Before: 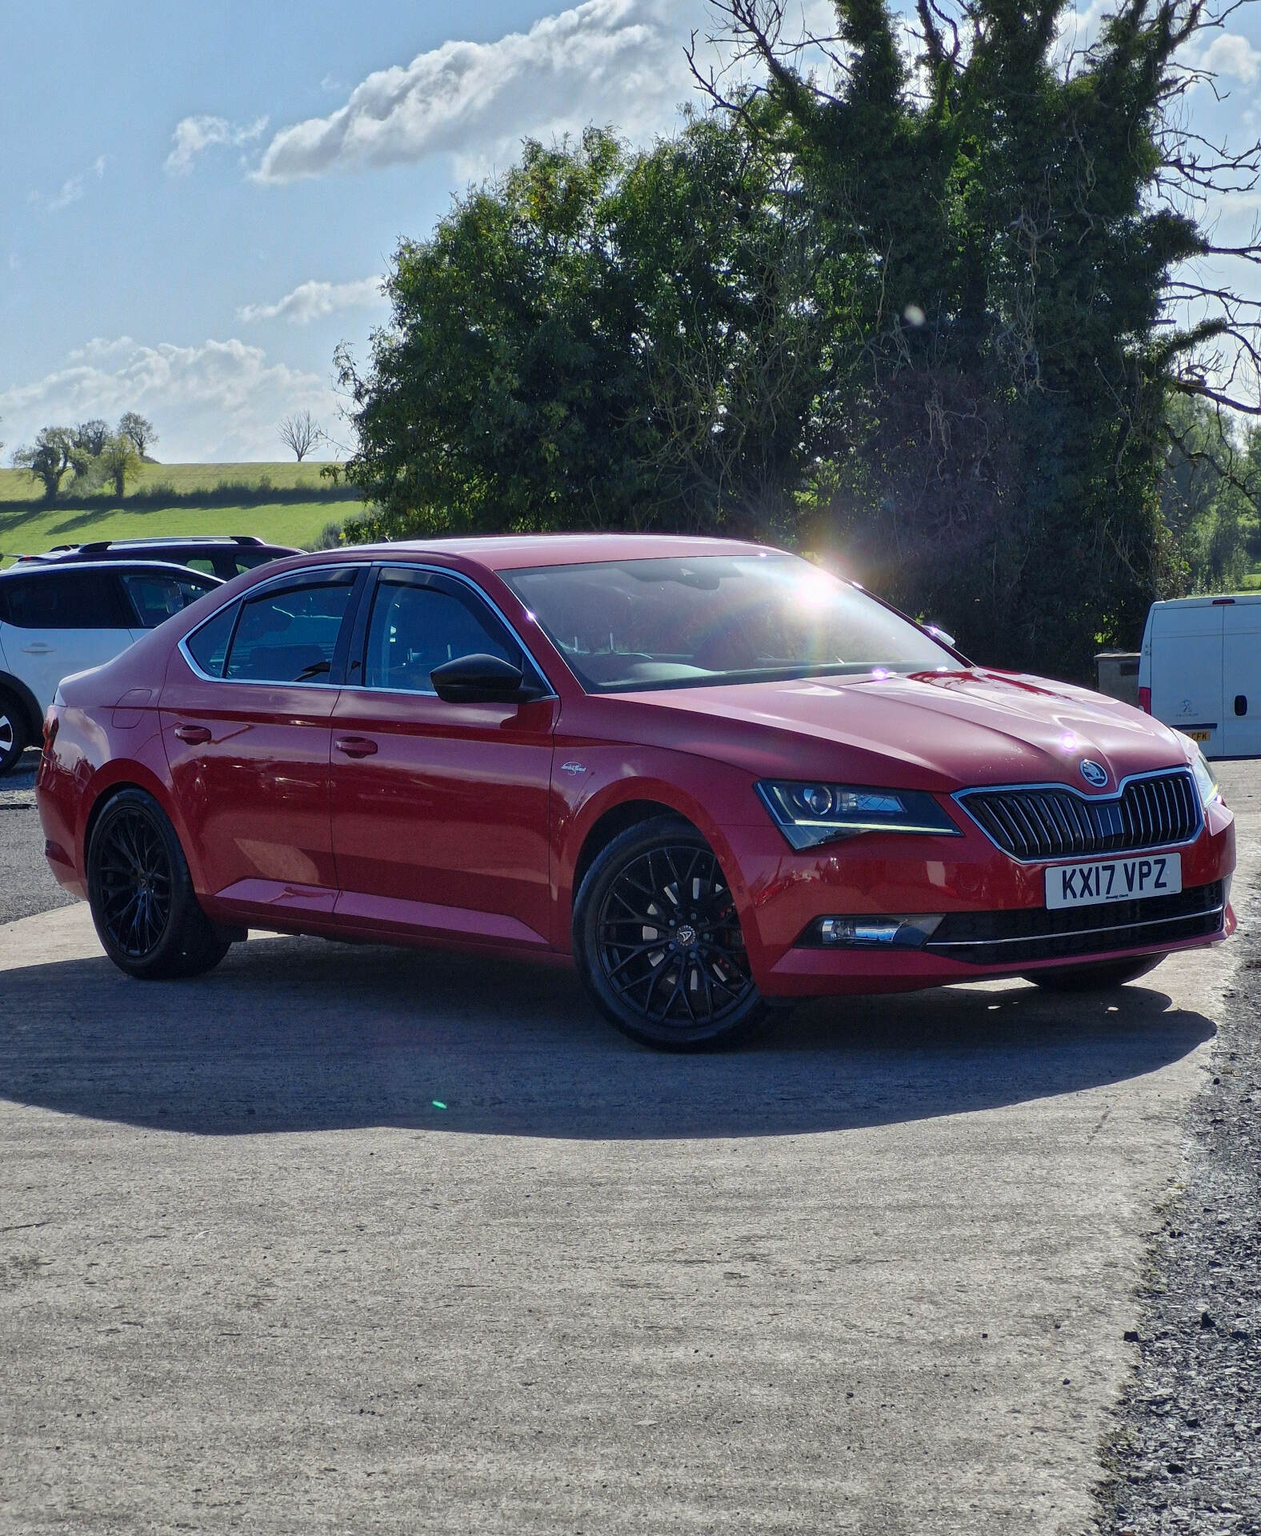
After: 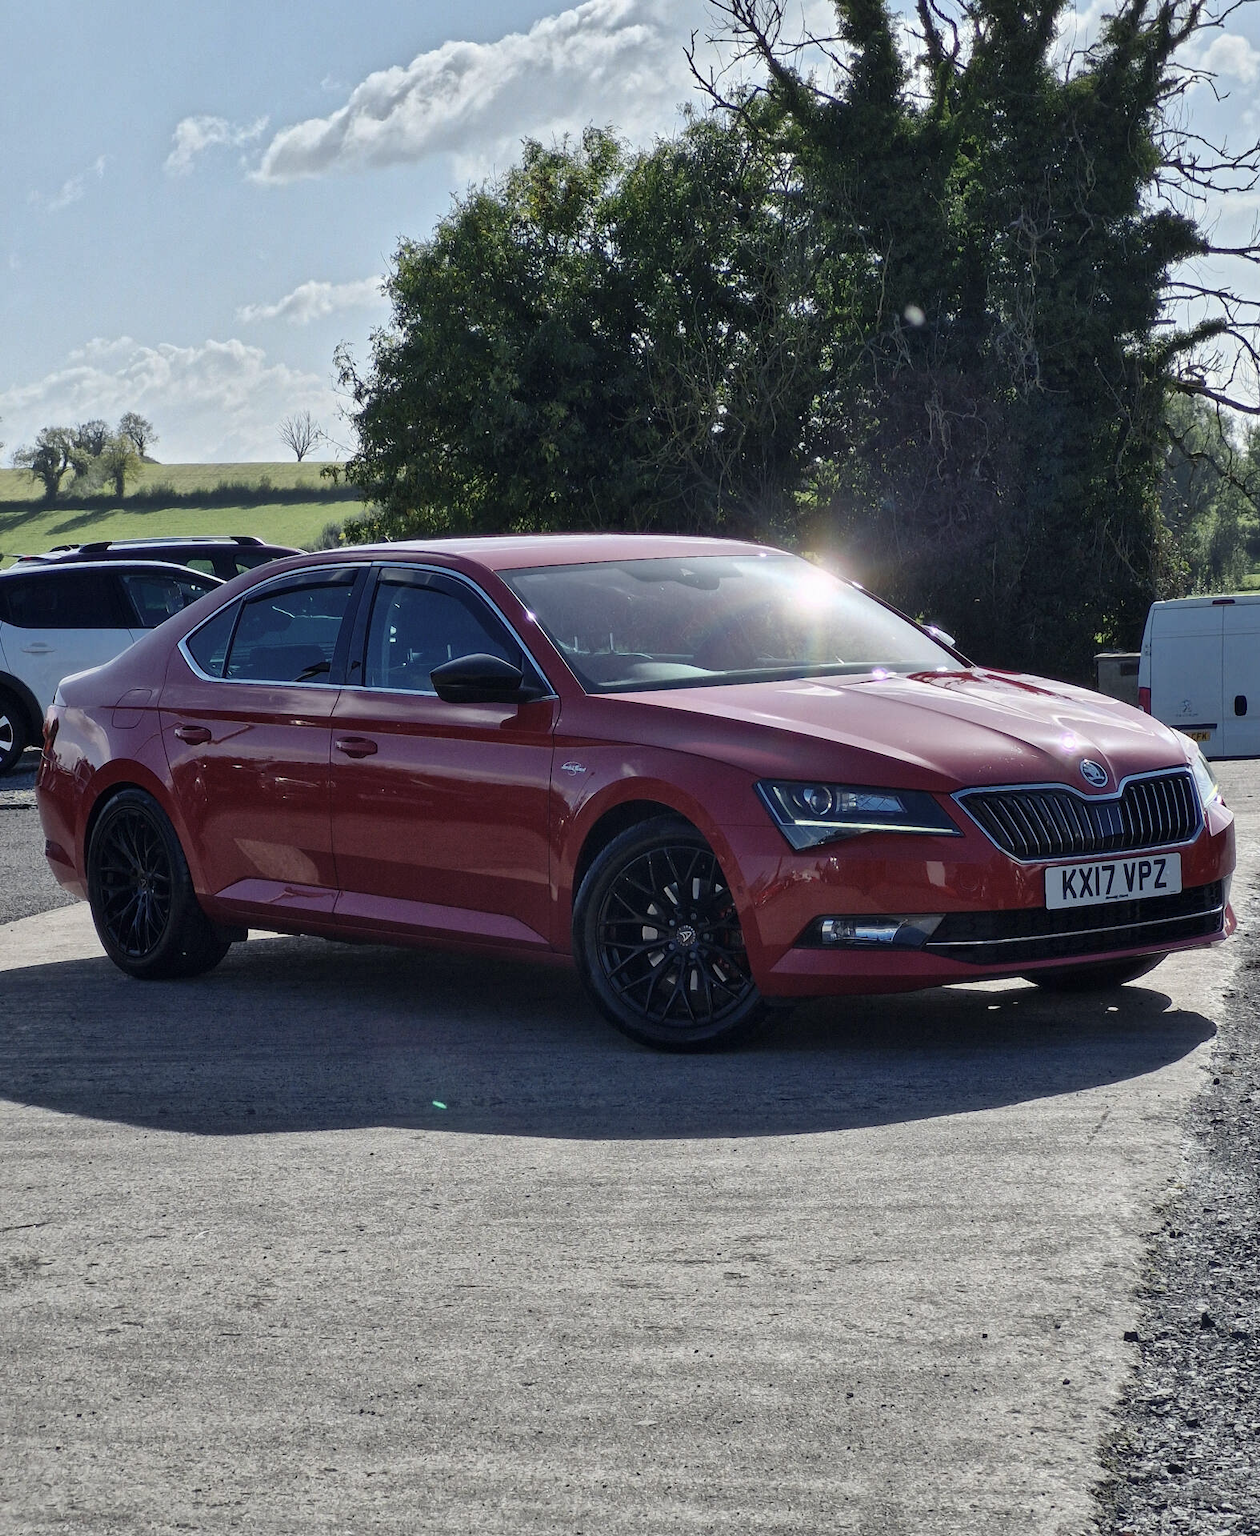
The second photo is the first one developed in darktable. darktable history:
contrast brightness saturation: contrast 0.095, saturation -0.29
